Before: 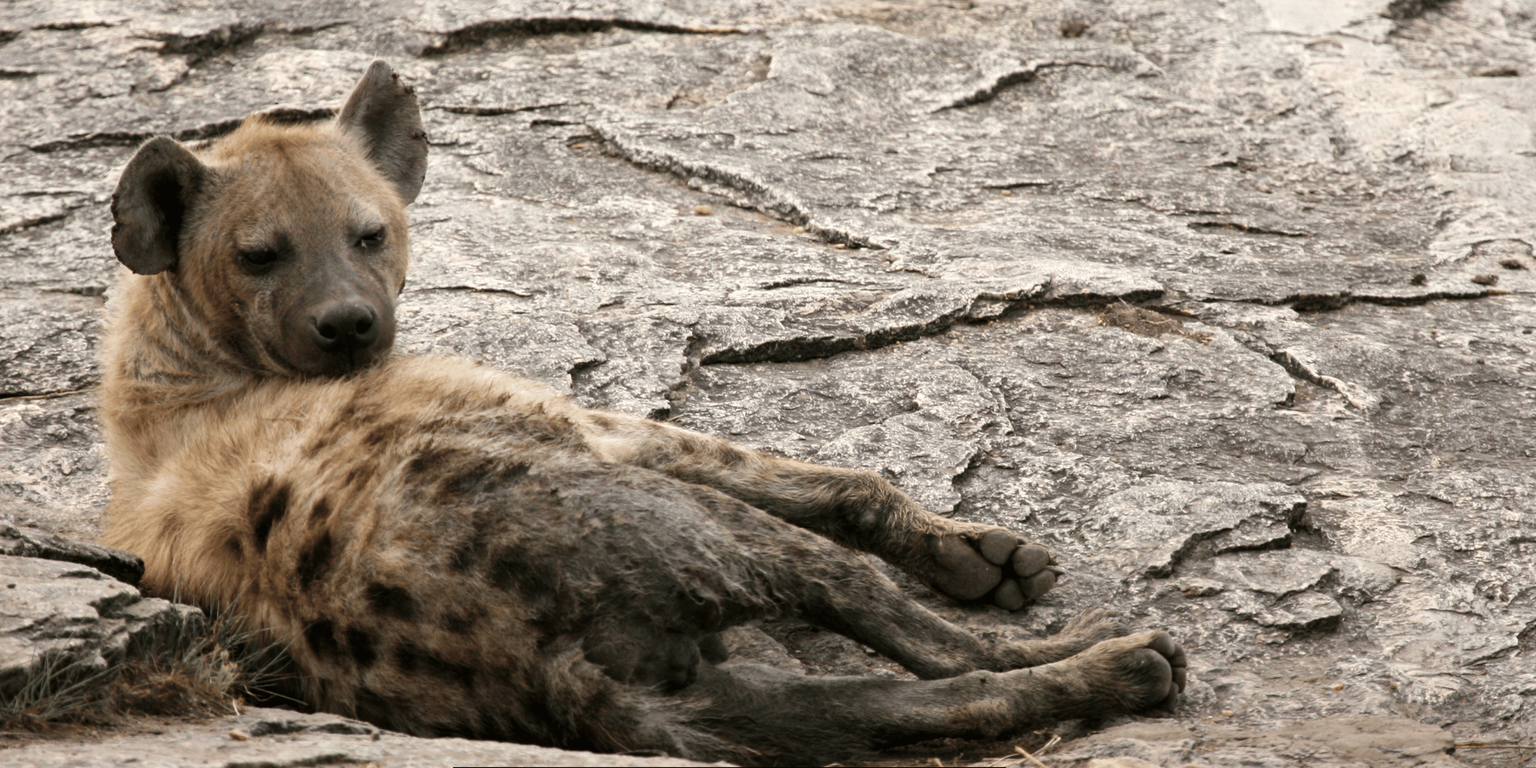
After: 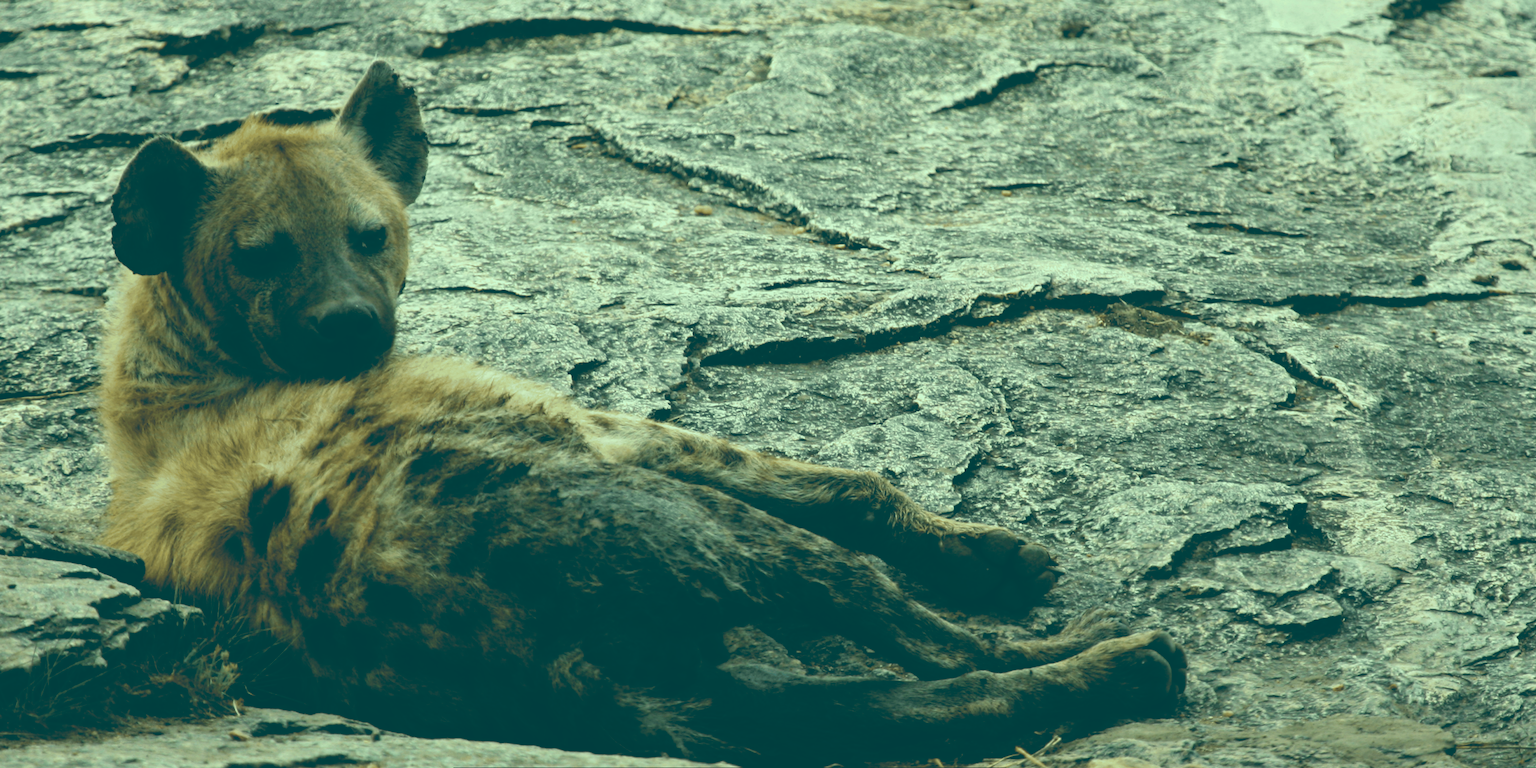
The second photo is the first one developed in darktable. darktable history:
contrast brightness saturation: contrast -0.1, brightness 0.05, saturation 0.08
color correction: highlights a* -20.08, highlights b* 9.8, shadows a* -20.4, shadows b* -10.76
base curve: curves: ch0 [(0, 0.02) (0.083, 0.036) (1, 1)], preserve colors none
